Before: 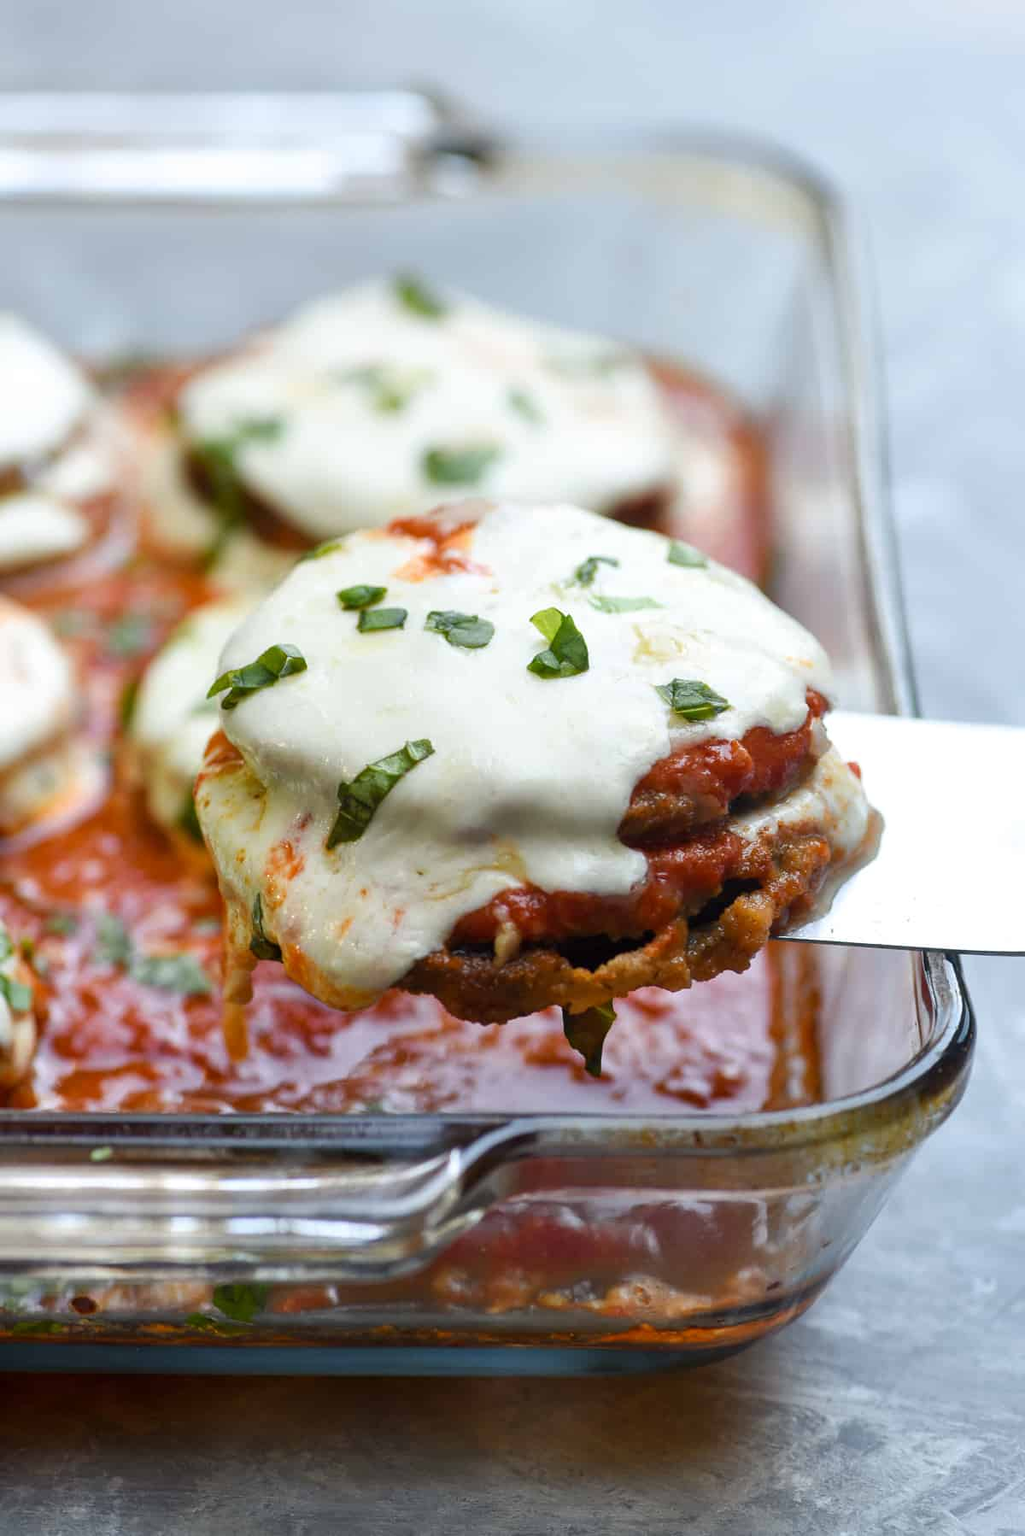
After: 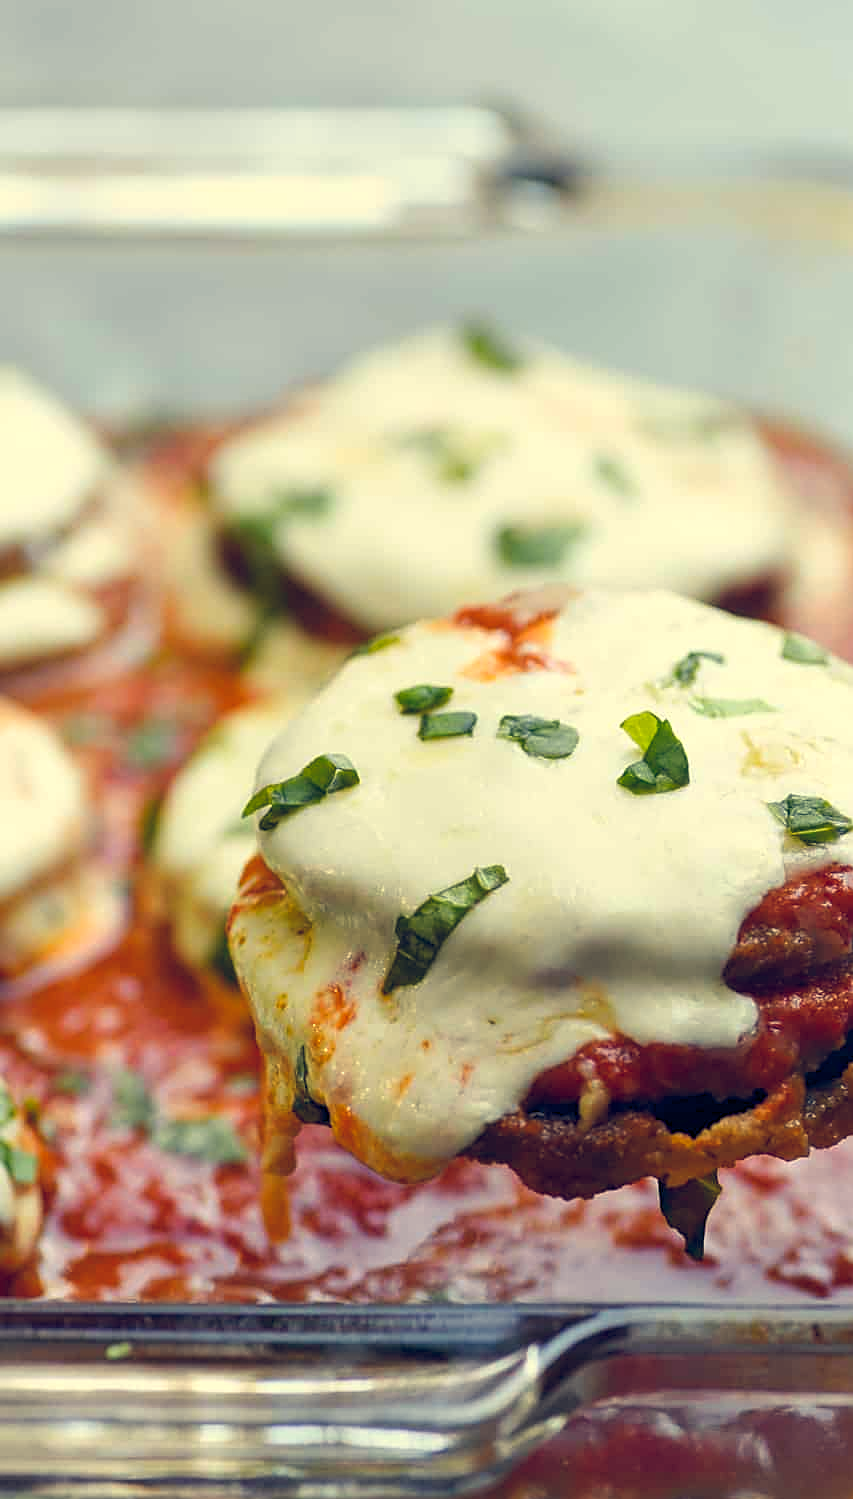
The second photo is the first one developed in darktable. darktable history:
crop: right 28.866%, bottom 16.605%
sharpen: on, module defaults
color balance rgb: highlights gain › chroma 7.924%, highlights gain › hue 84.69°, global offset › chroma 0.247%, global offset › hue 256.52°, perceptual saturation grading › global saturation 10.352%, global vibrance 19.642%
